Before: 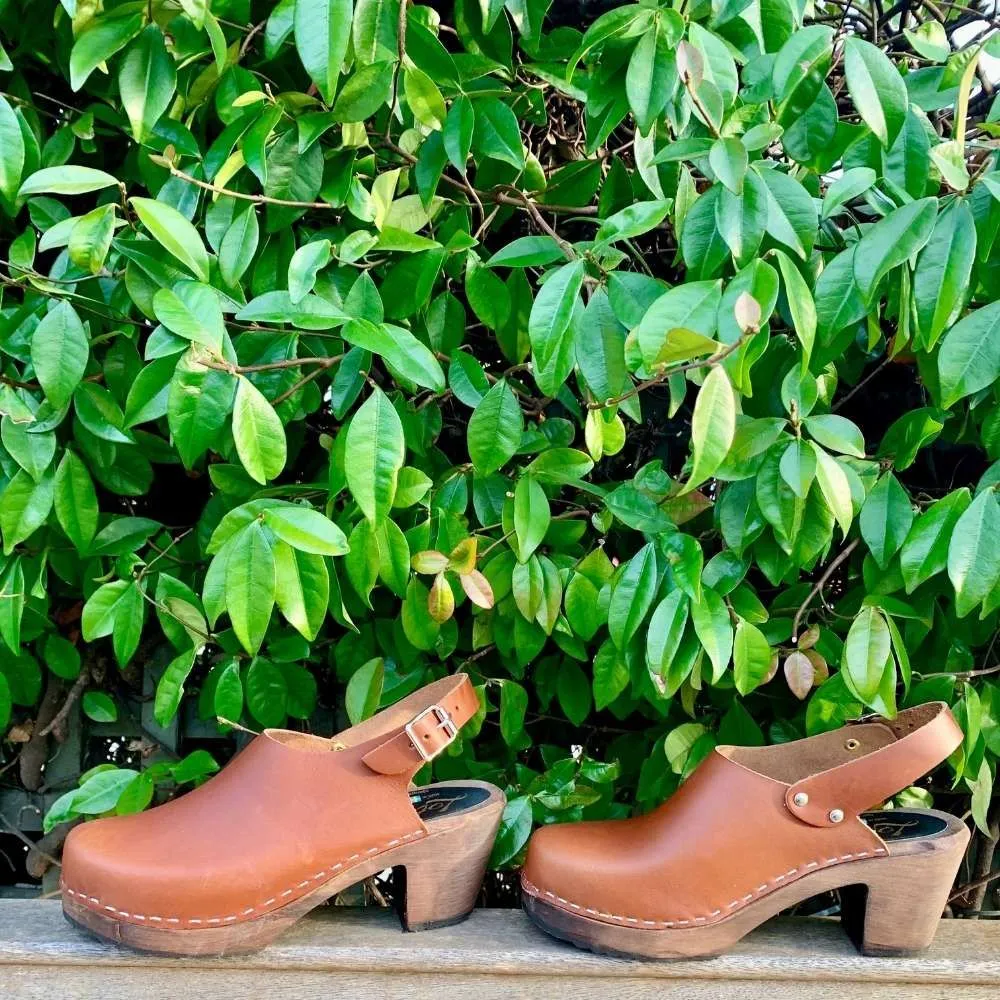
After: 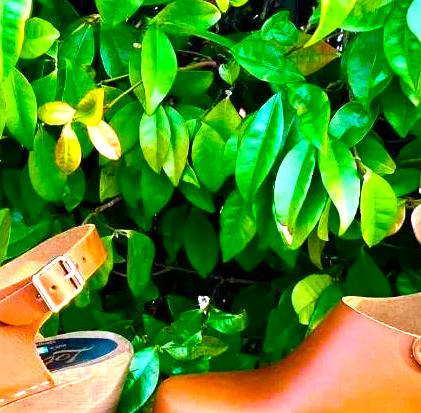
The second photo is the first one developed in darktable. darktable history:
color balance rgb: linear chroma grading › global chroma 14.625%, perceptual saturation grading › global saturation 0.421%, perceptual saturation grading › mid-tones 6.259%, perceptual saturation grading › shadows 71.71%, perceptual brilliance grading › global brilliance 25.528%, global vibrance 34.643%
crop: left 37.309%, top 44.967%, right 20.568%, bottom 13.655%
